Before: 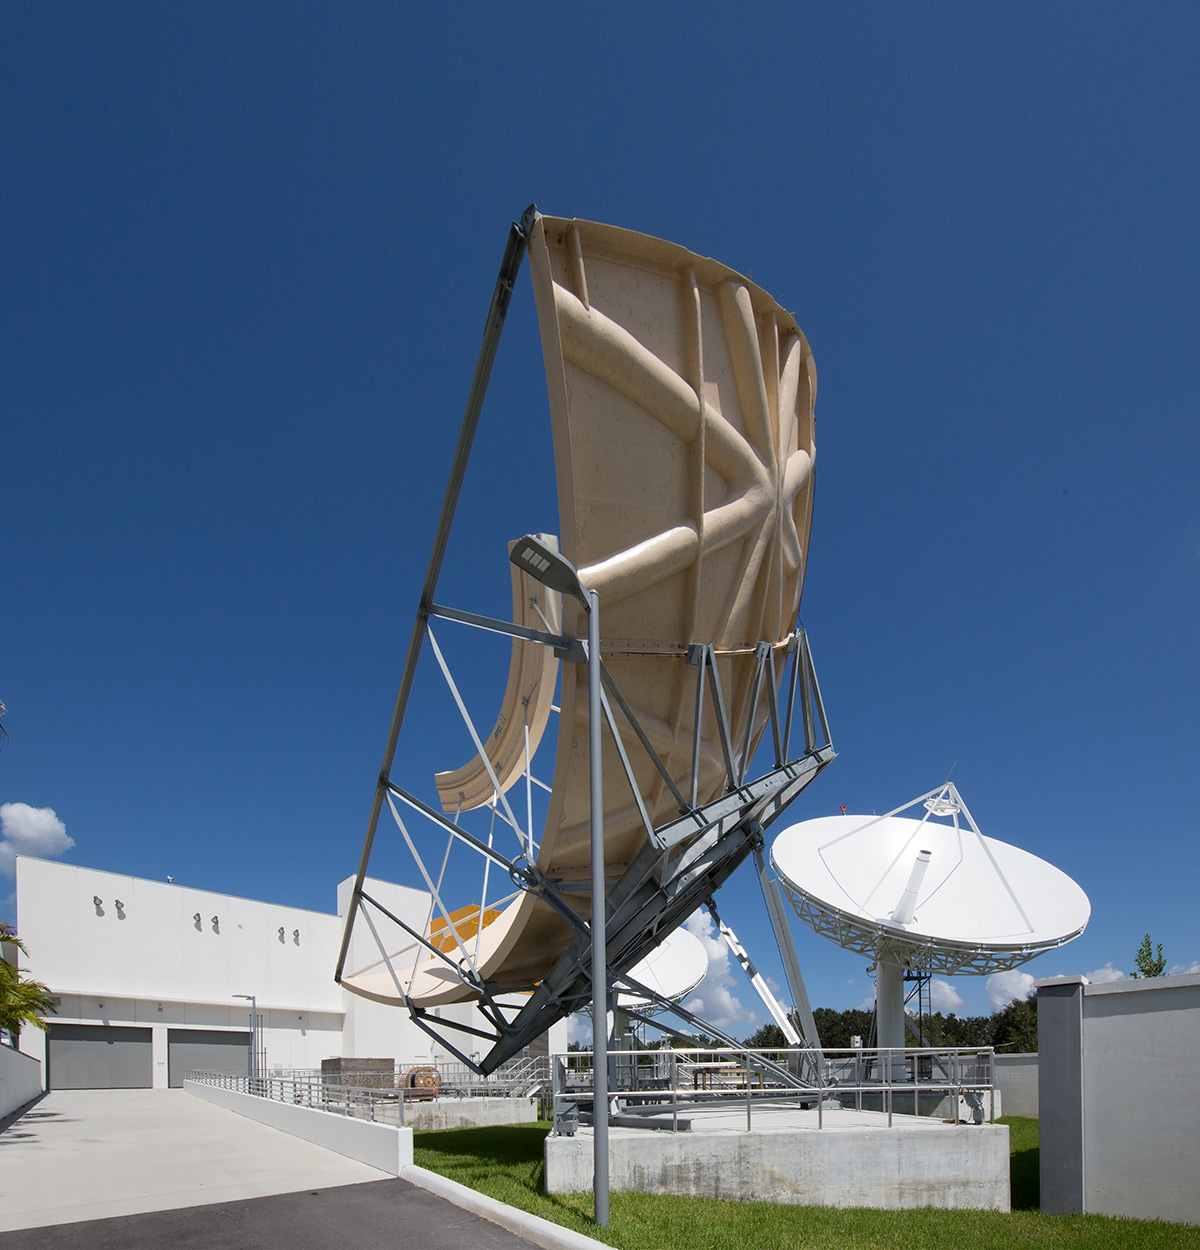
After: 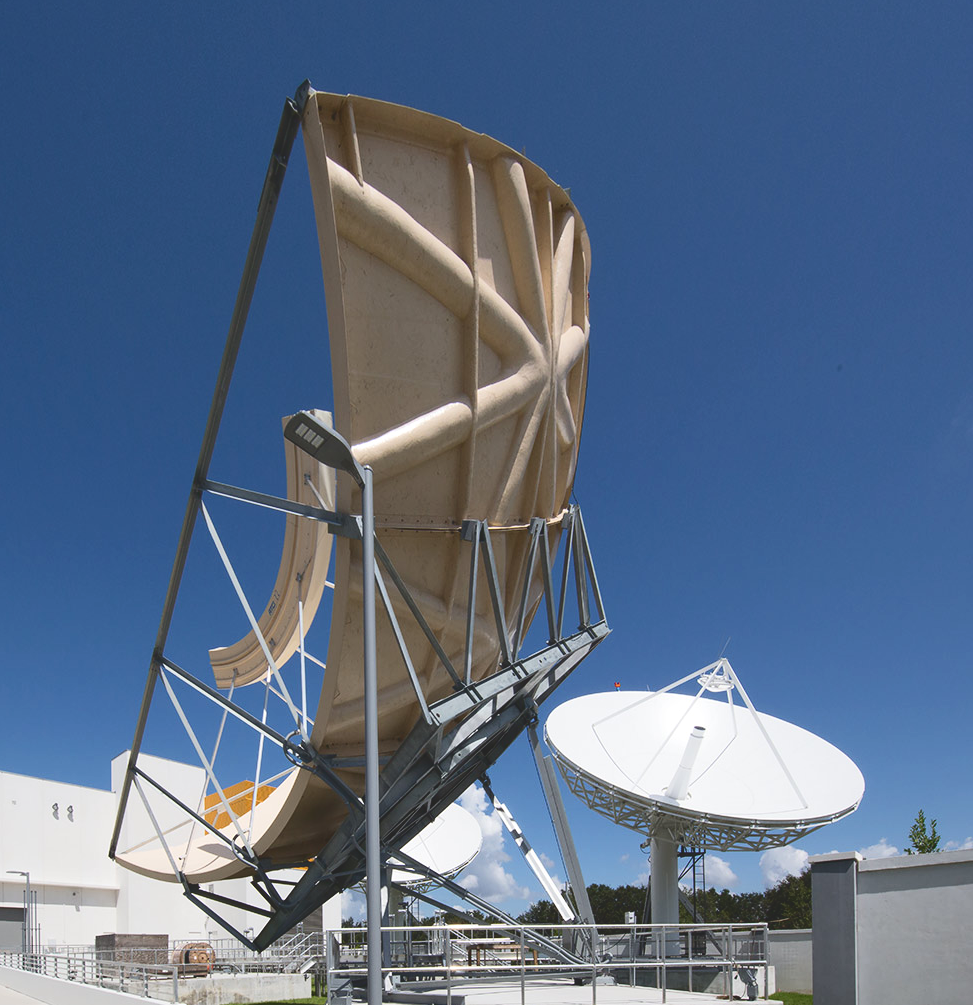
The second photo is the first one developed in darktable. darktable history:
tone curve: curves: ch0 [(0, 0.129) (0.187, 0.207) (0.729, 0.789) (1, 1)], color space Lab, independent channels, preserve colors none
exposure: black level correction -0.003, exposure 0.039 EV, compensate highlight preservation false
crop: left 18.864%, top 9.929%, right 0.001%, bottom 9.63%
